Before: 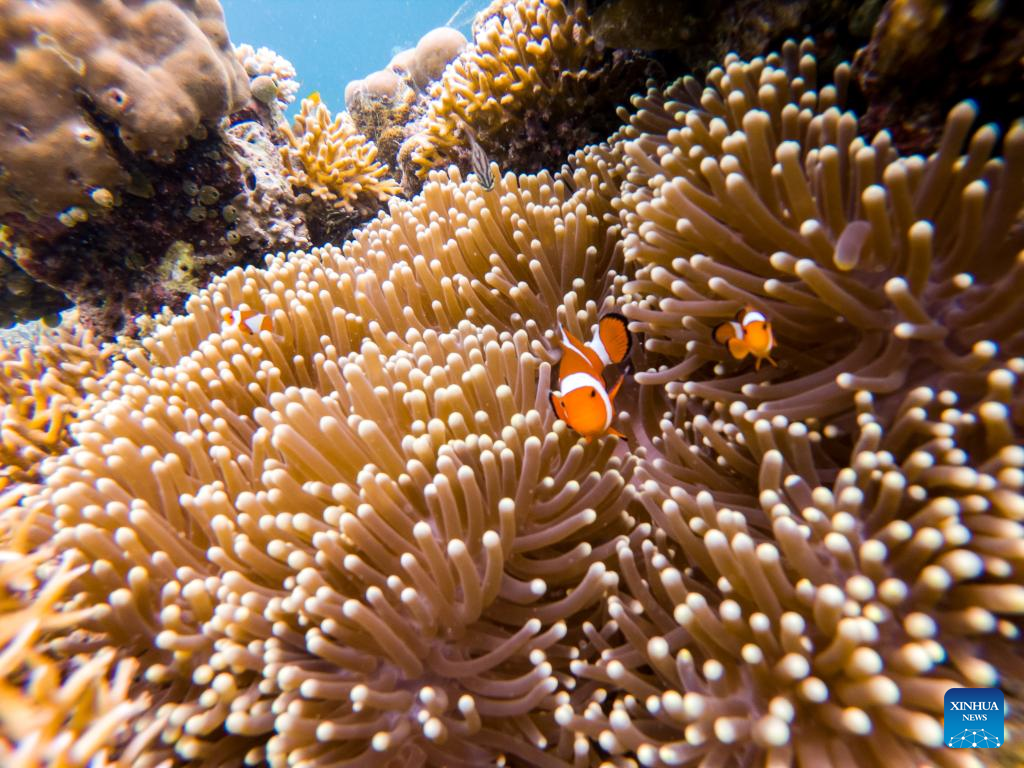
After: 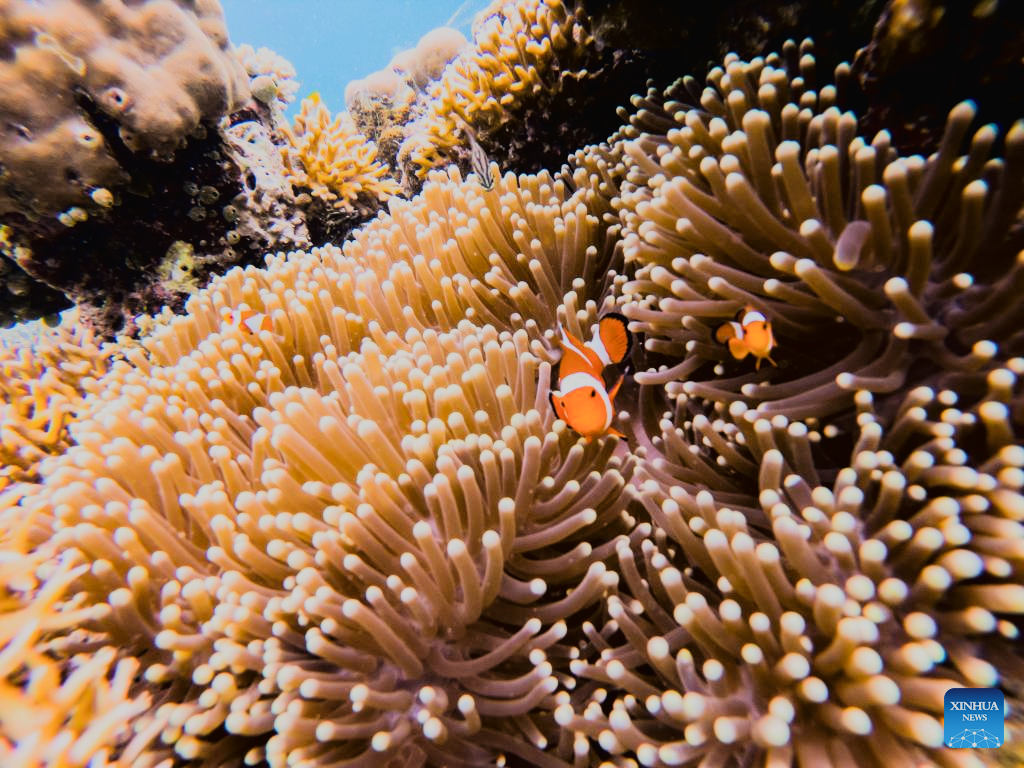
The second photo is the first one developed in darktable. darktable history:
tone curve: curves: ch0 [(0, 0.017) (0.091, 0.046) (0.298, 0.287) (0.439, 0.482) (0.64, 0.729) (0.785, 0.817) (0.995, 0.917)]; ch1 [(0, 0) (0.384, 0.365) (0.463, 0.447) (0.486, 0.474) (0.503, 0.497) (0.526, 0.52) (0.555, 0.564) (0.578, 0.595) (0.638, 0.644) (0.766, 0.773) (1, 1)]; ch2 [(0, 0) (0.374, 0.344) (0.449, 0.434) (0.501, 0.501) (0.528, 0.519) (0.569, 0.589) (0.61, 0.646) (0.666, 0.688) (1, 1)], color space Lab, linked channels, preserve colors none
filmic rgb: black relative exposure -7.43 EV, white relative exposure 4.82 EV, hardness 3.39
